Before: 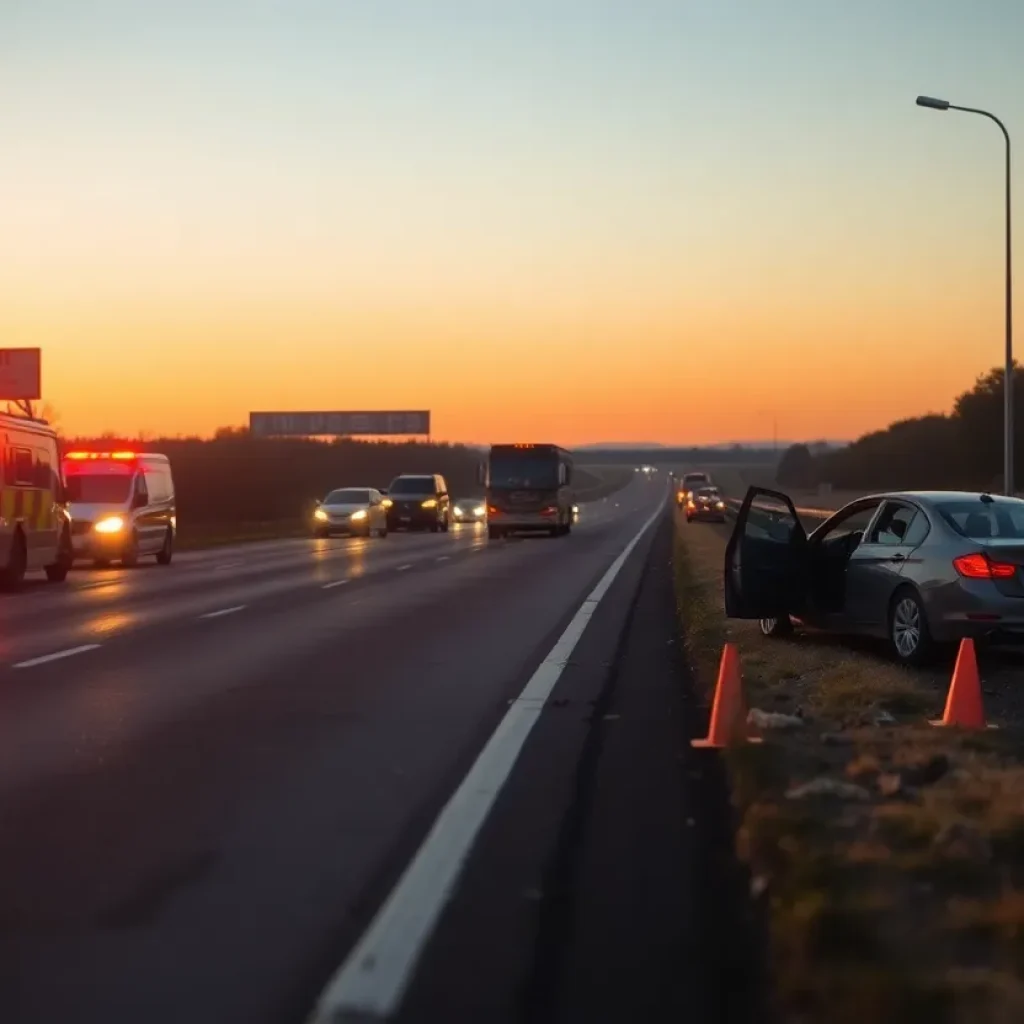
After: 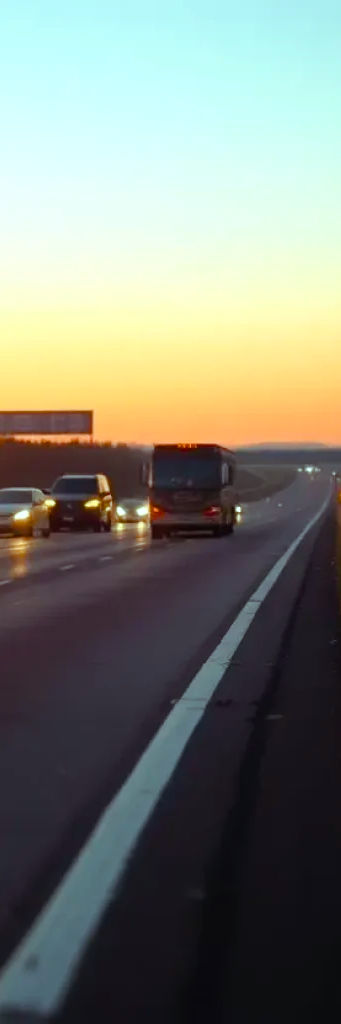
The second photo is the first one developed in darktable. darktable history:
color balance rgb: highlights gain › chroma 4.118%, highlights gain › hue 201.91°, perceptual saturation grading › global saturation 20%, perceptual saturation grading › highlights -25.26%, perceptual saturation grading › shadows 49.7%
tone equalizer: -8 EV -0.414 EV, -7 EV -0.425 EV, -6 EV -0.353 EV, -5 EV -0.254 EV, -3 EV 0.239 EV, -2 EV 0.346 EV, -1 EV 0.378 EV, +0 EV 0.438 EV
crop: left 32.913%, right 33.739%
